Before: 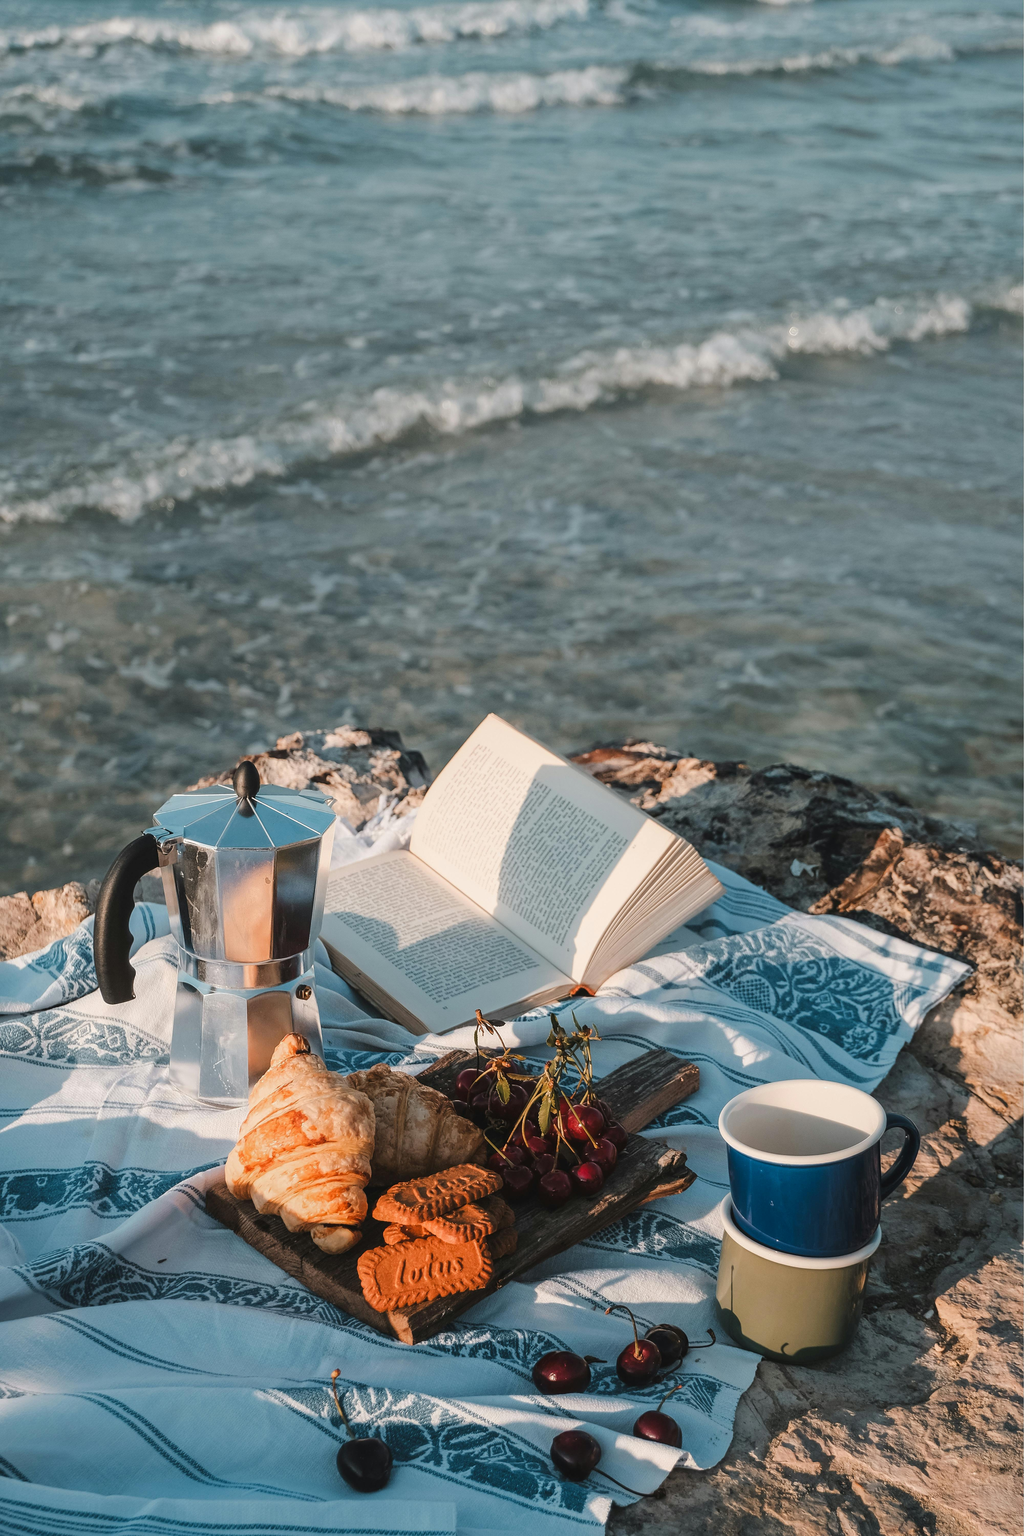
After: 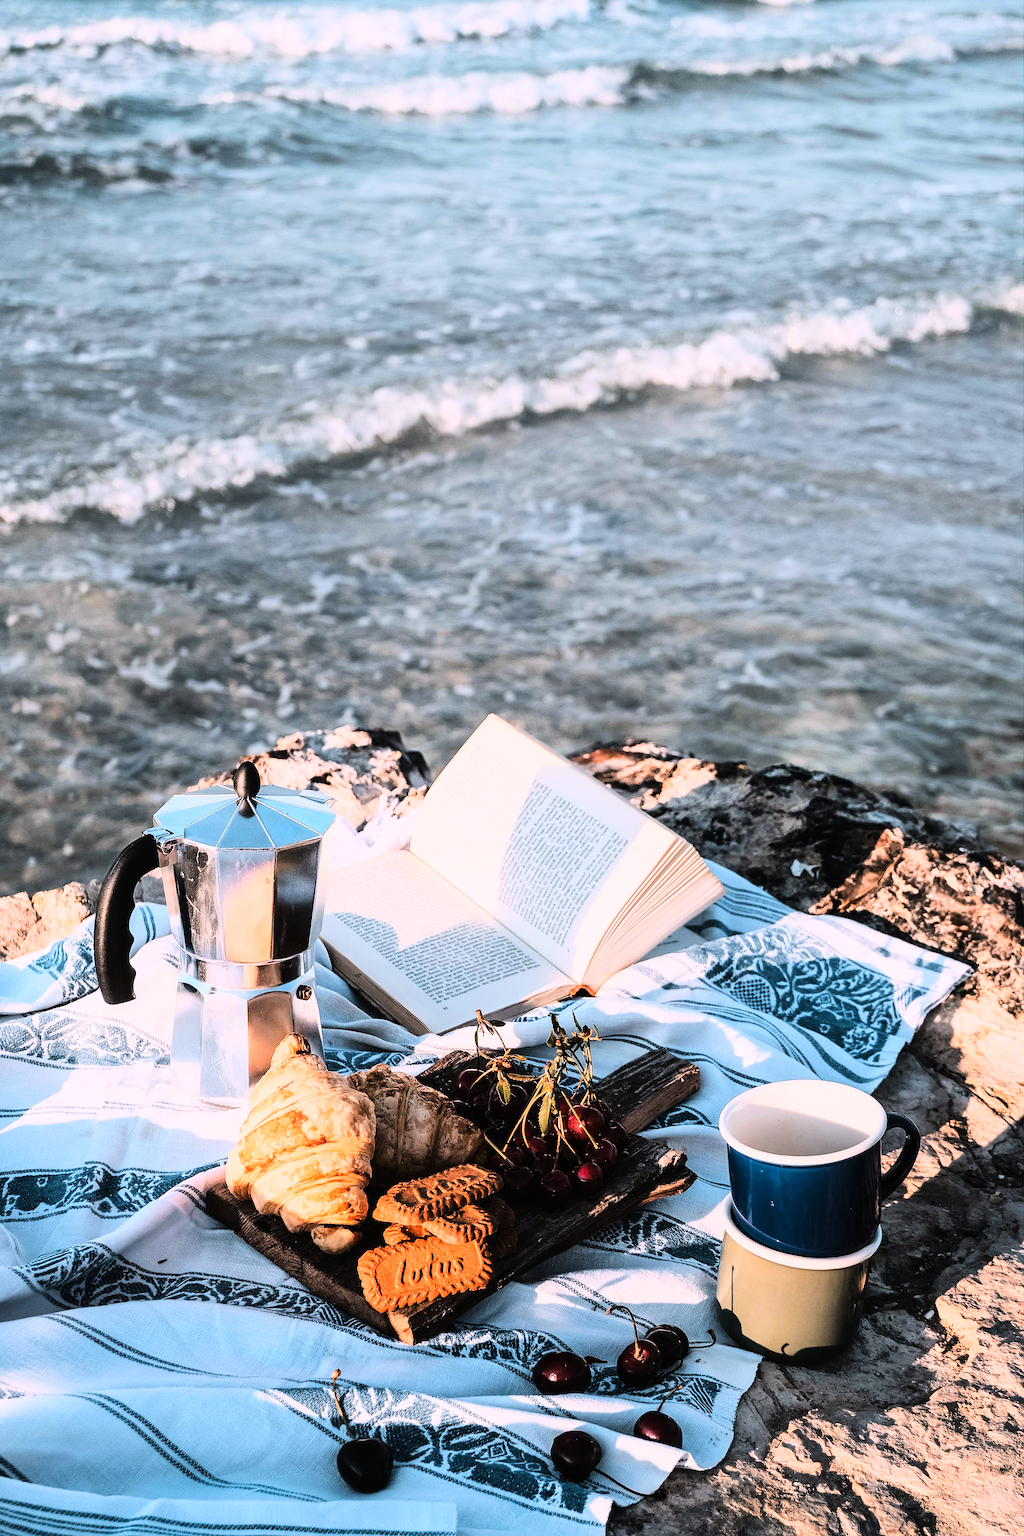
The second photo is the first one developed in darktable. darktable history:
sharpen: on, module defaults
rgb curve: curves: ch0 [(0, 0) (0.21, 0.15) (0.24, 0.21) (0.5, 0.75) (0.75, 0.96) (0.89, 0.99) (1, 1)]; ch1 [(0, 0.02) (0.21, 0.13) (0.25, 0.2) (0.5, 0.67) (0.75, 0.9) (0.89, 0.97) (1, 1)]; ch2 [(0, 0.02) (0.21, 0.13) (0.25, 0.2) (0.5, 0.67) (0.75, 0.9) (0.89, 0.97) (1, 1)], compensate middle gray true
tone equalizer: on, module defaults
exposure: exposure -0.242 EV, compensate highlight preservation false
white balance: red 1.05, blue 1.072
